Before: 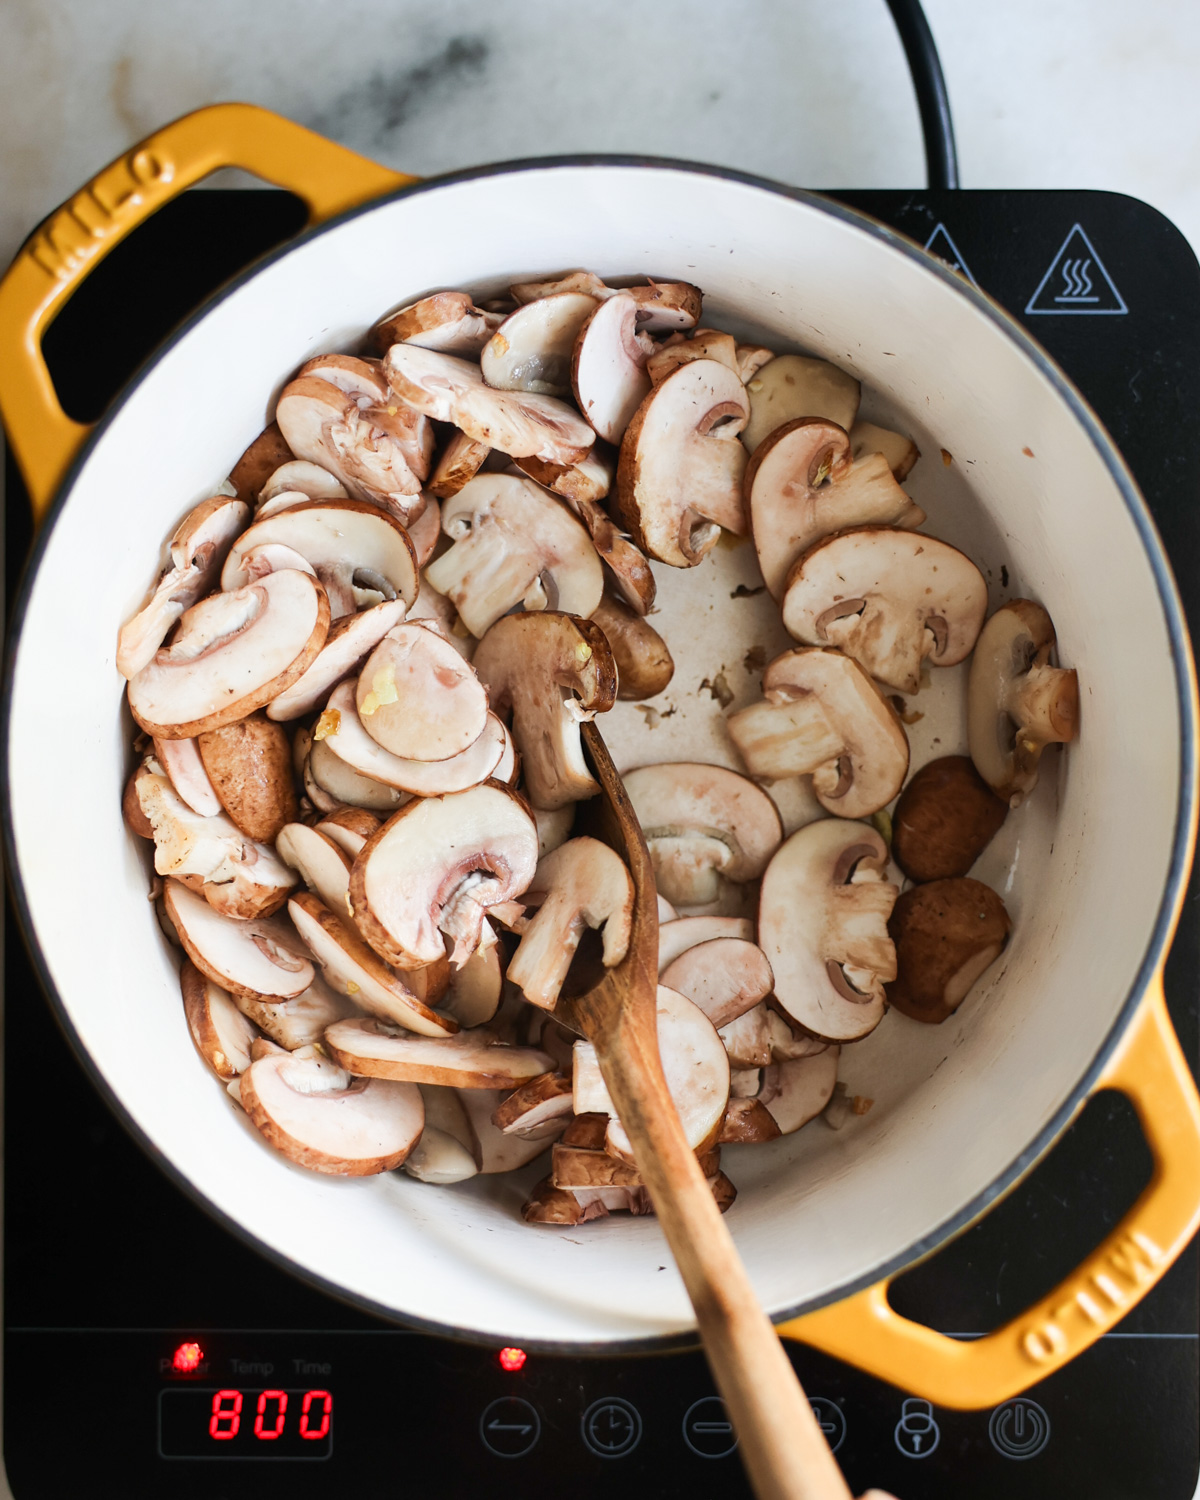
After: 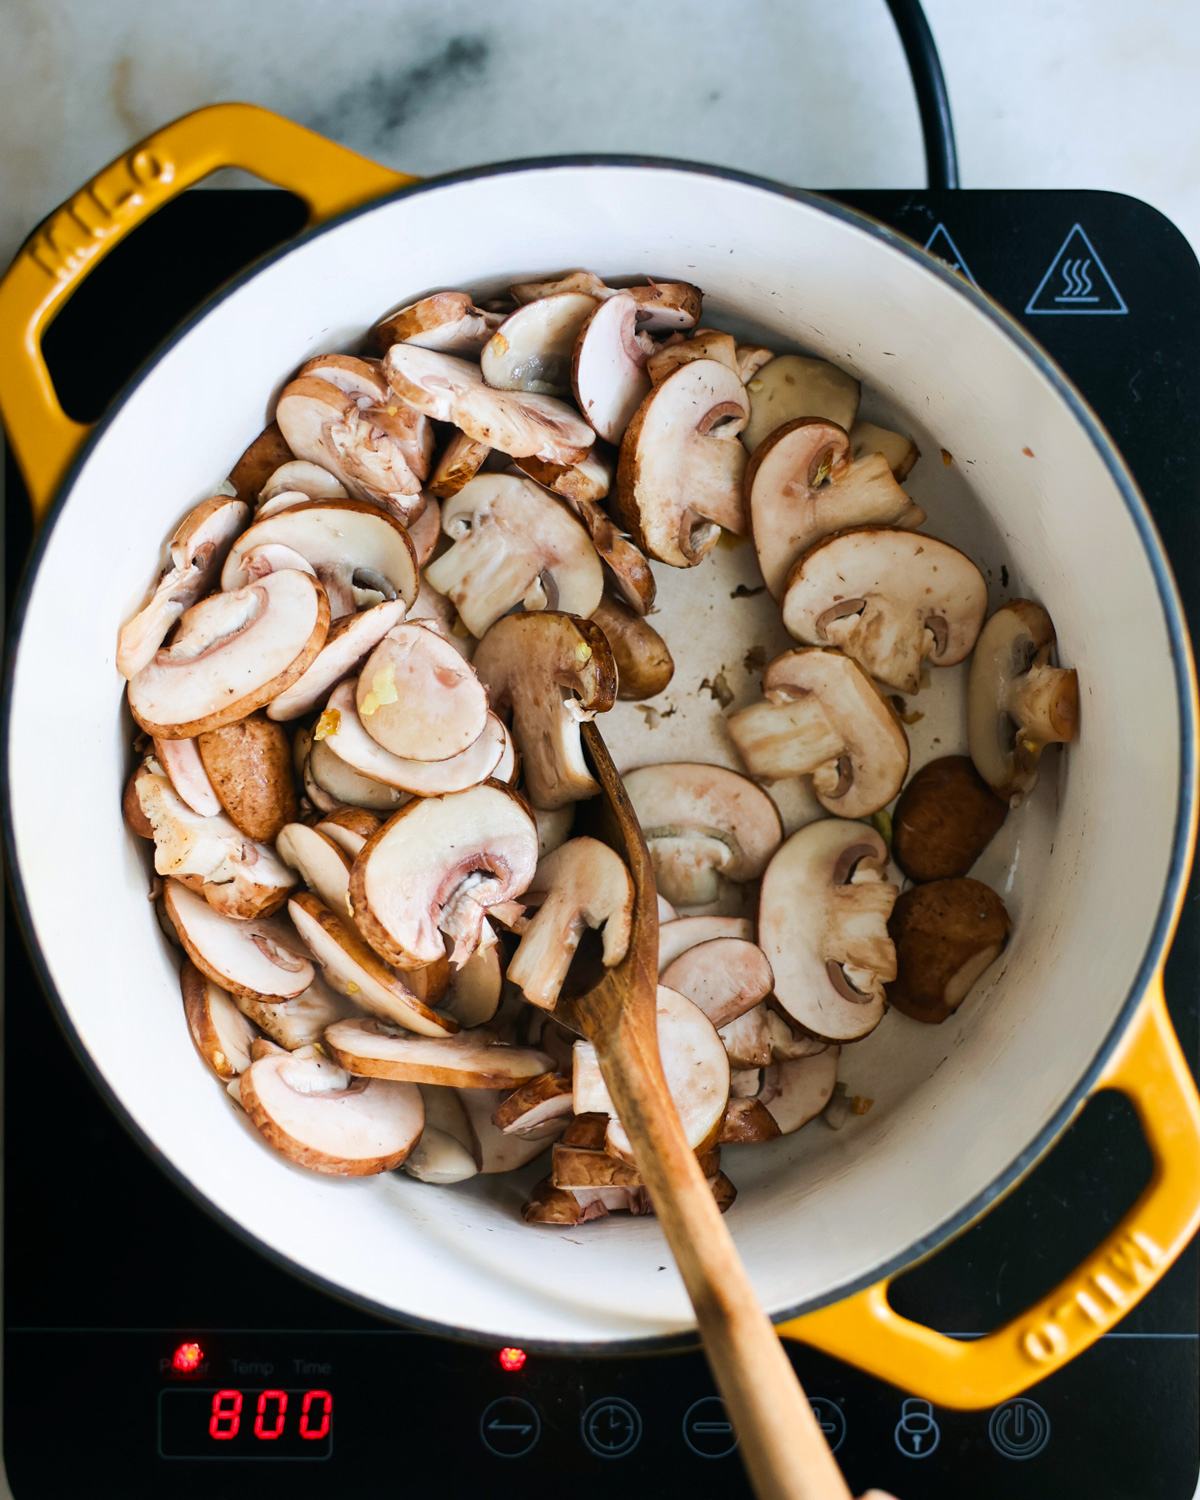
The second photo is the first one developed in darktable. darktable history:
base curve: curves: ch0 [(0, 0) (0.297, 0.298) (1, 1)], preserve colors none
color balance rgb: power › luminance -7.54%, power › chroma 1.092%, power › hue 217.06°, perceptual saturation grading › global saturation 15.942%, global vibrance 20%
tone equalizer: on, module defaults
